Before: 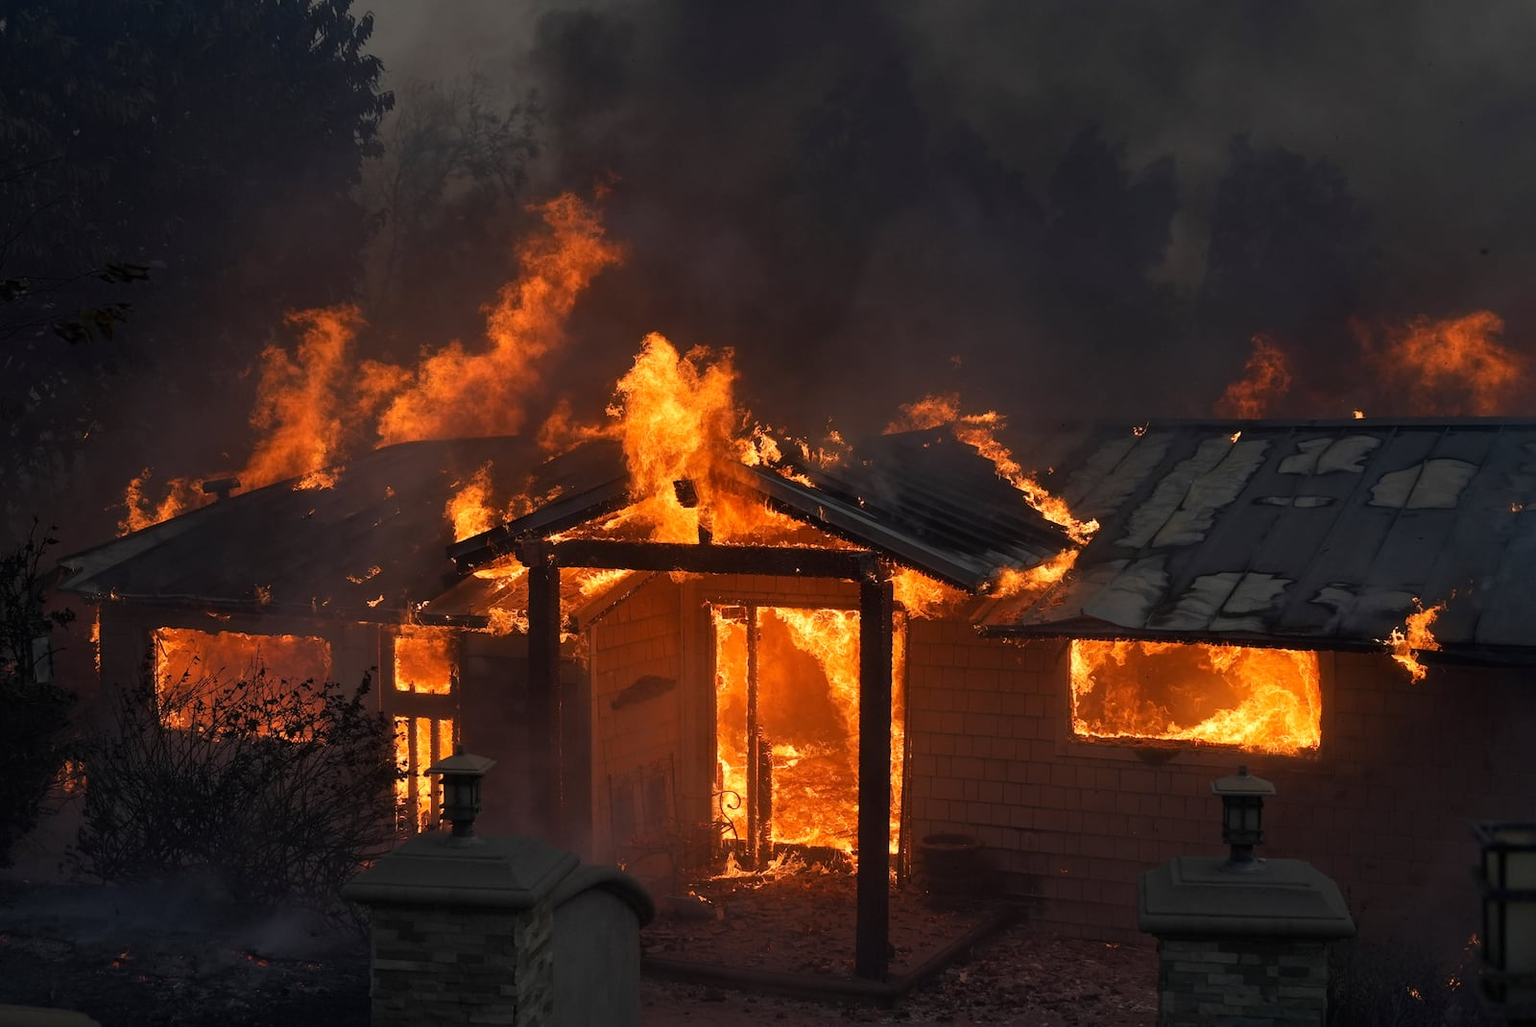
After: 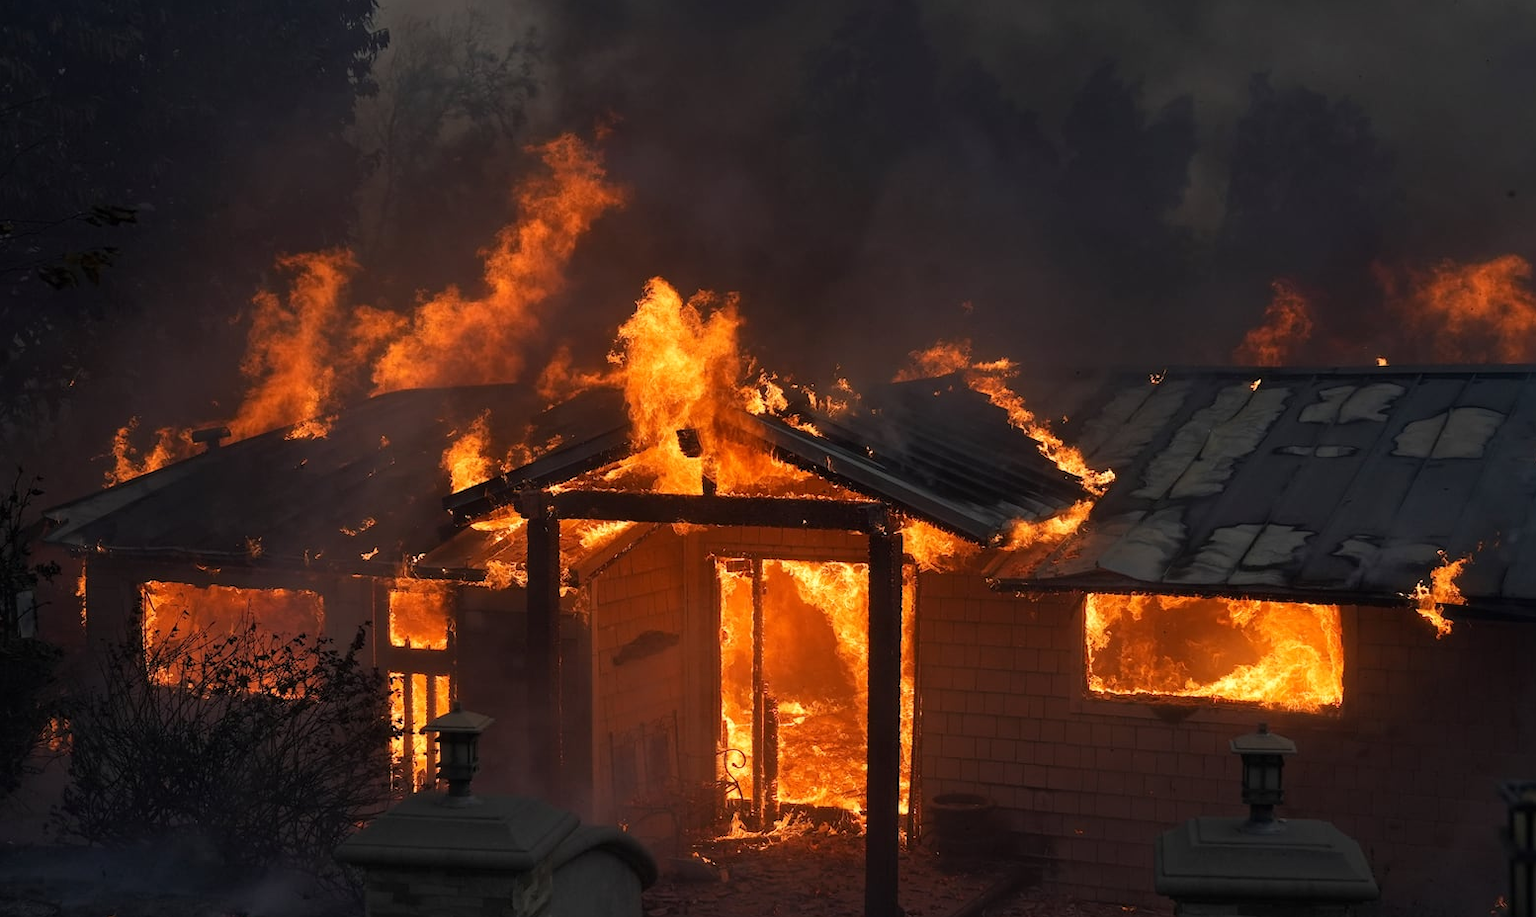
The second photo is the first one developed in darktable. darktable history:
tone equalizer: on, module defaults
crop: left 1.107%, top 6.19%, right 1.737%, bottom 7.045%
